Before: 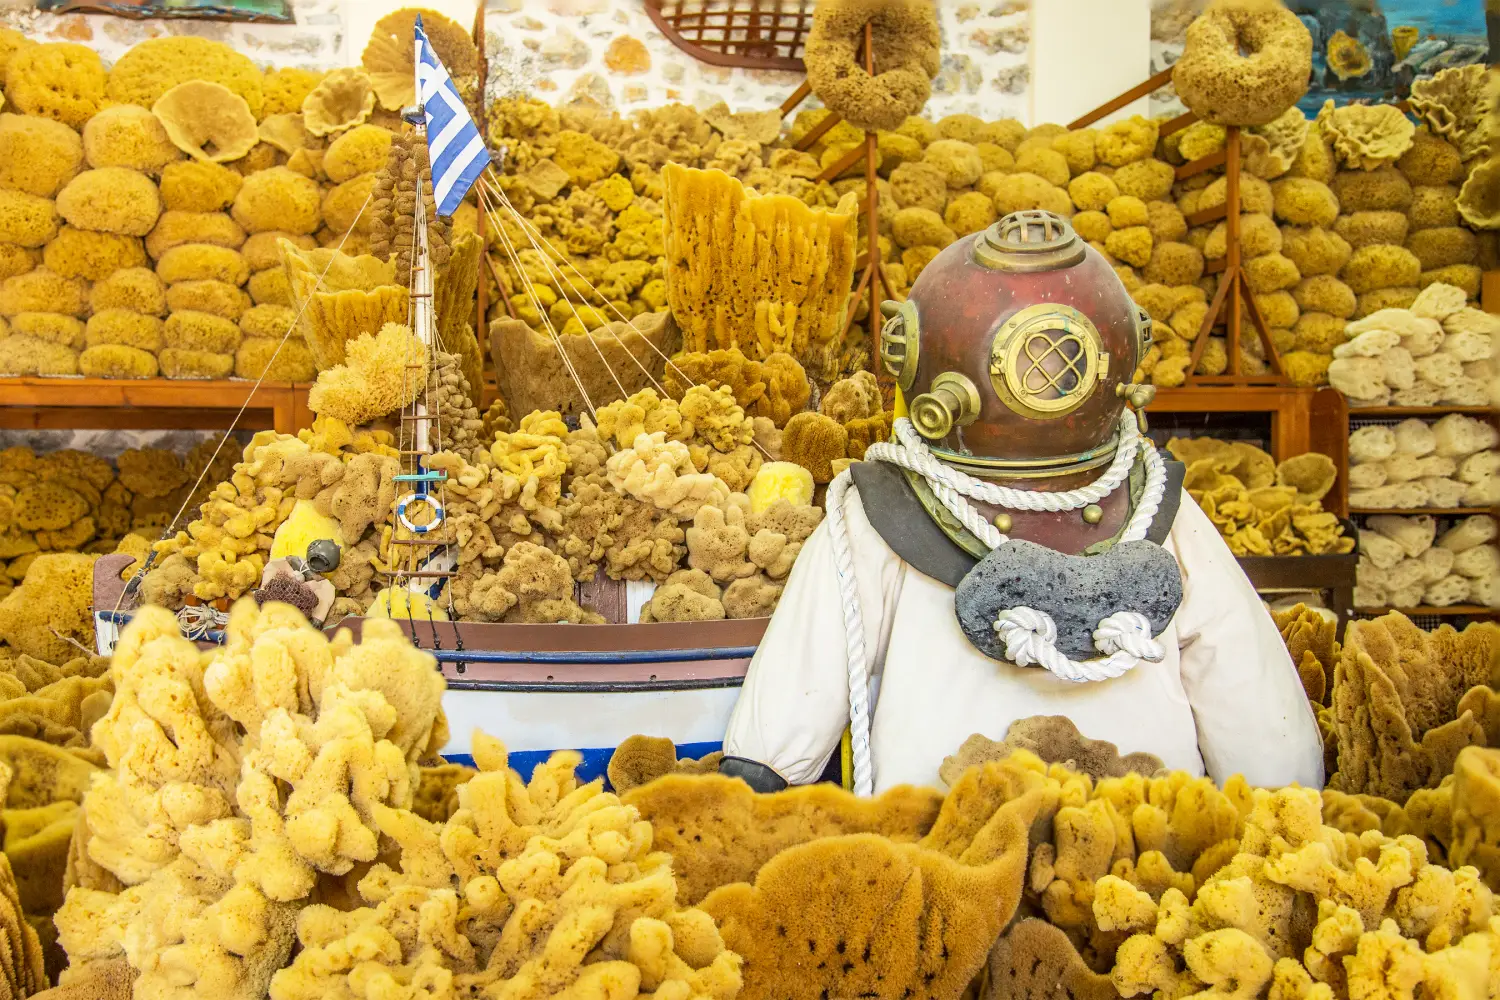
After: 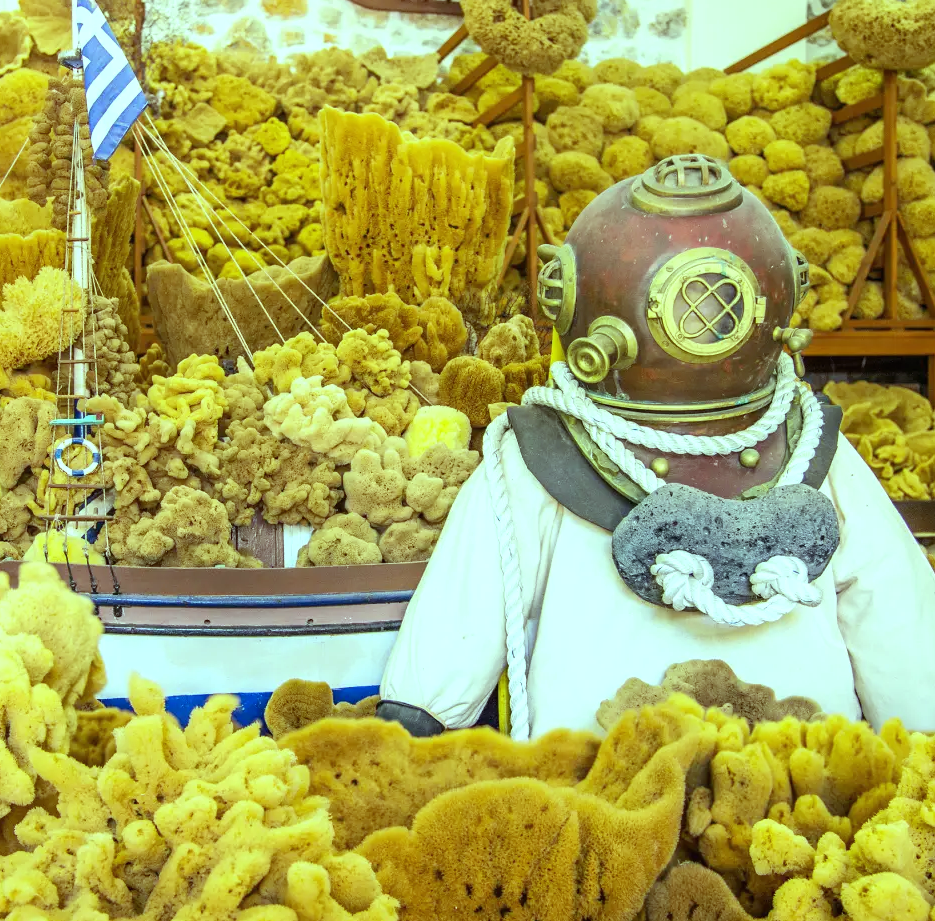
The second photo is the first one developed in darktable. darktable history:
color balance: mode lift, gamma, gain (sRGB), lift [0.997, 0.979, 1.021, 1.011], gamma [1, 1.084, 0.916, 0.998], gain [1, 0.87, 1.13, 1.101], contrast 4.55%, contrast fulcrum 38.24%, output saturation 104.09%
crop and rotate: left 22.918%, top 5.629%, right 14.711%, bottom 2.247%
